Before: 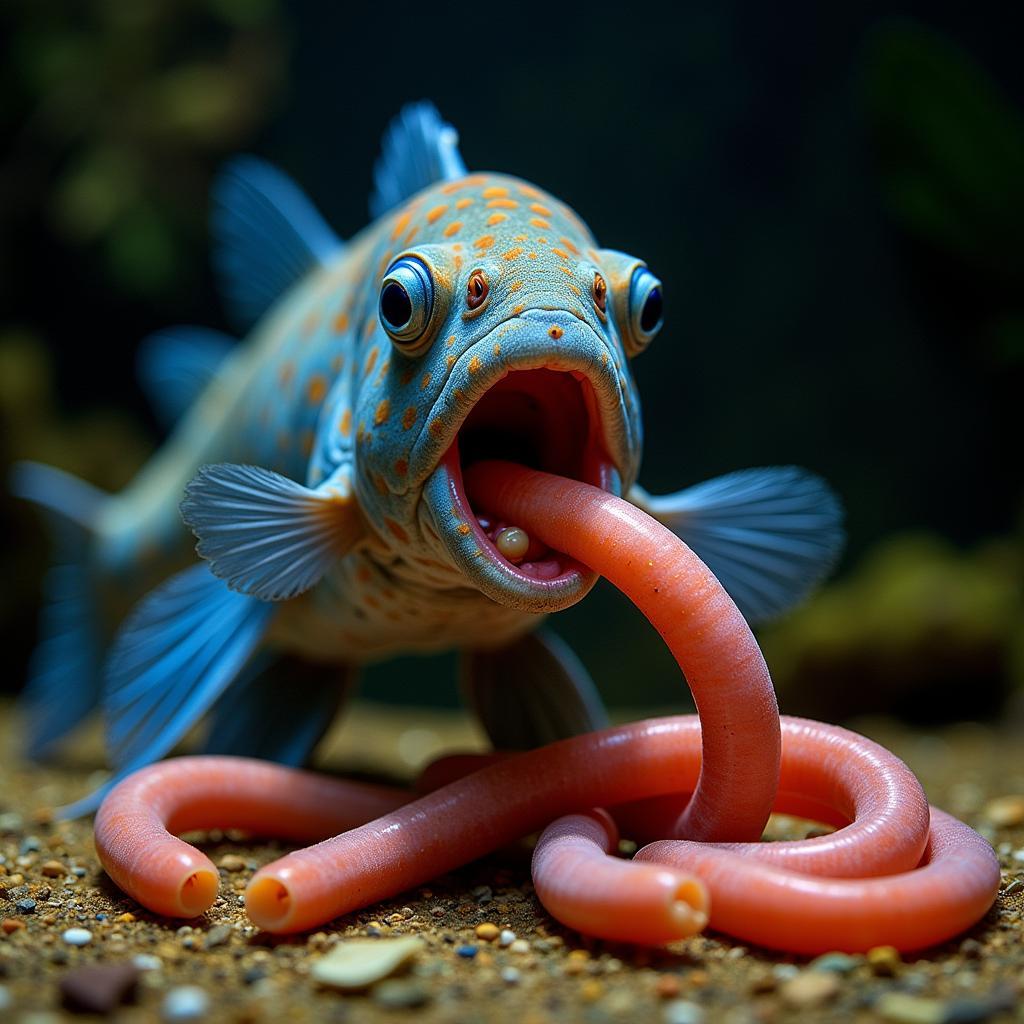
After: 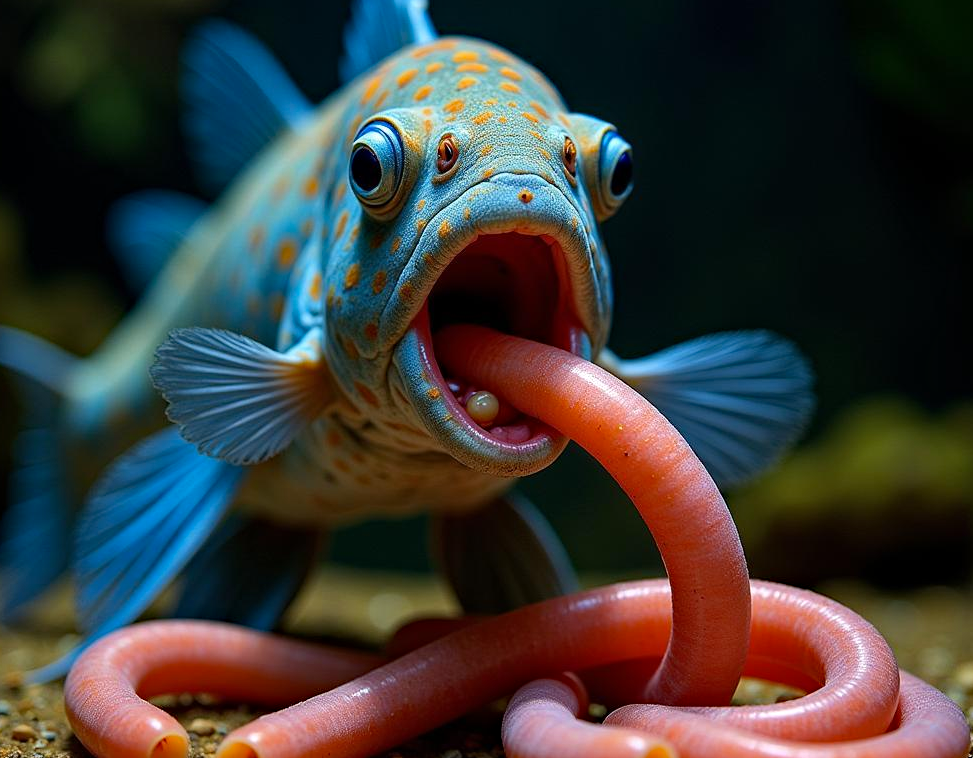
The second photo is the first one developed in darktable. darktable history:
crop and rotate: left 2.991%, top 13.302%, right 1.981%, bottom 12.636%
haze removal: compatibility mode true, adaptive false
